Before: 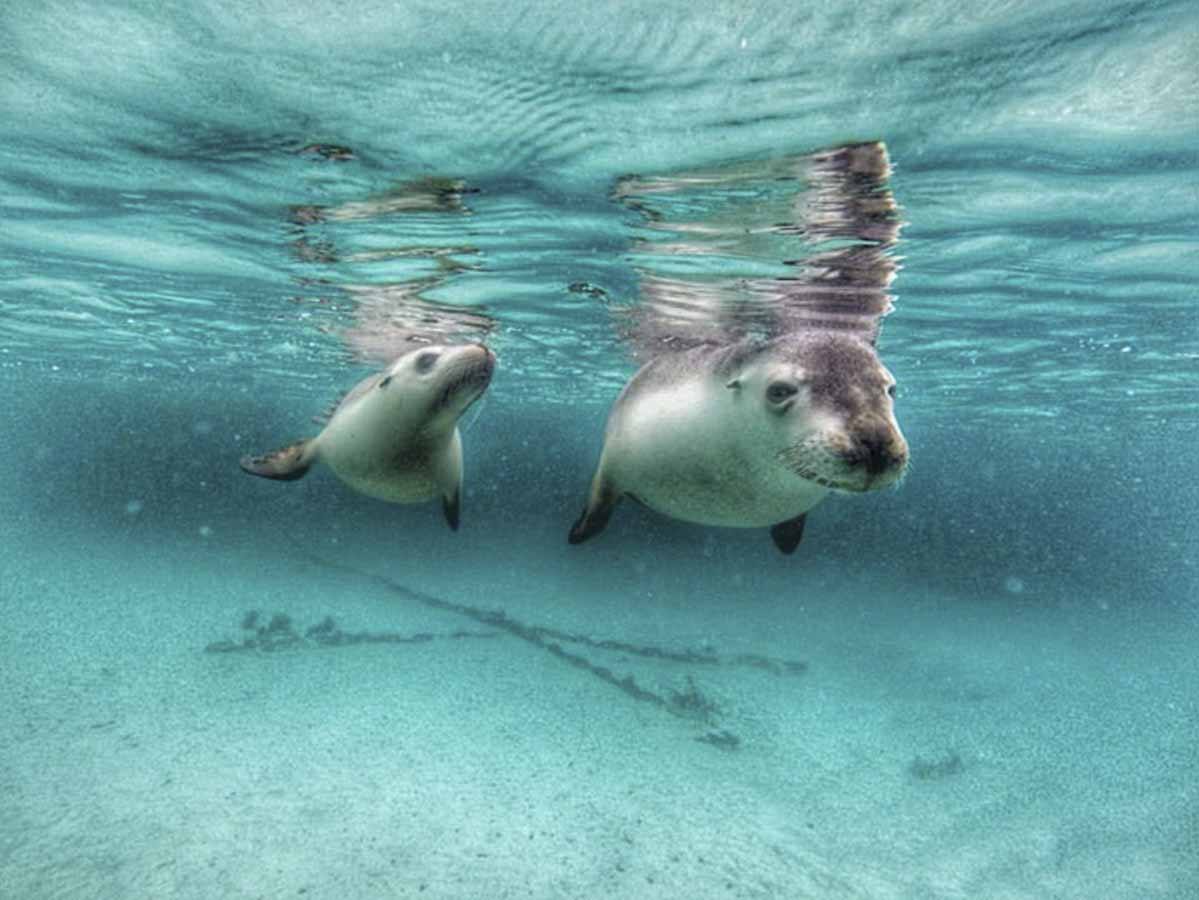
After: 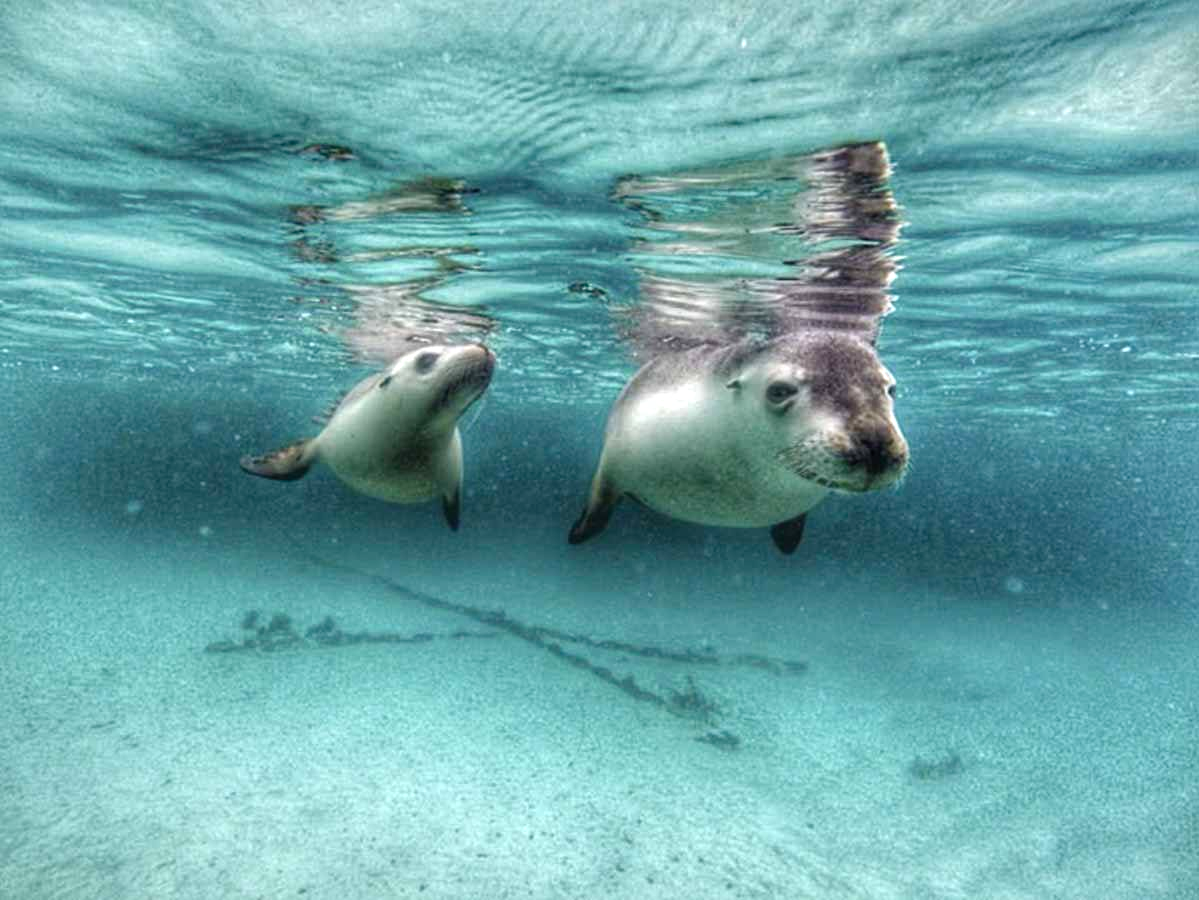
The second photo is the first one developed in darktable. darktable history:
color balance rgb: perceptual saturation grading › global saturation 20%, perceptual saturation grading › highlights -25.136%, perceptual saturation grading › shadows 24.411%, contrast 14.403%
